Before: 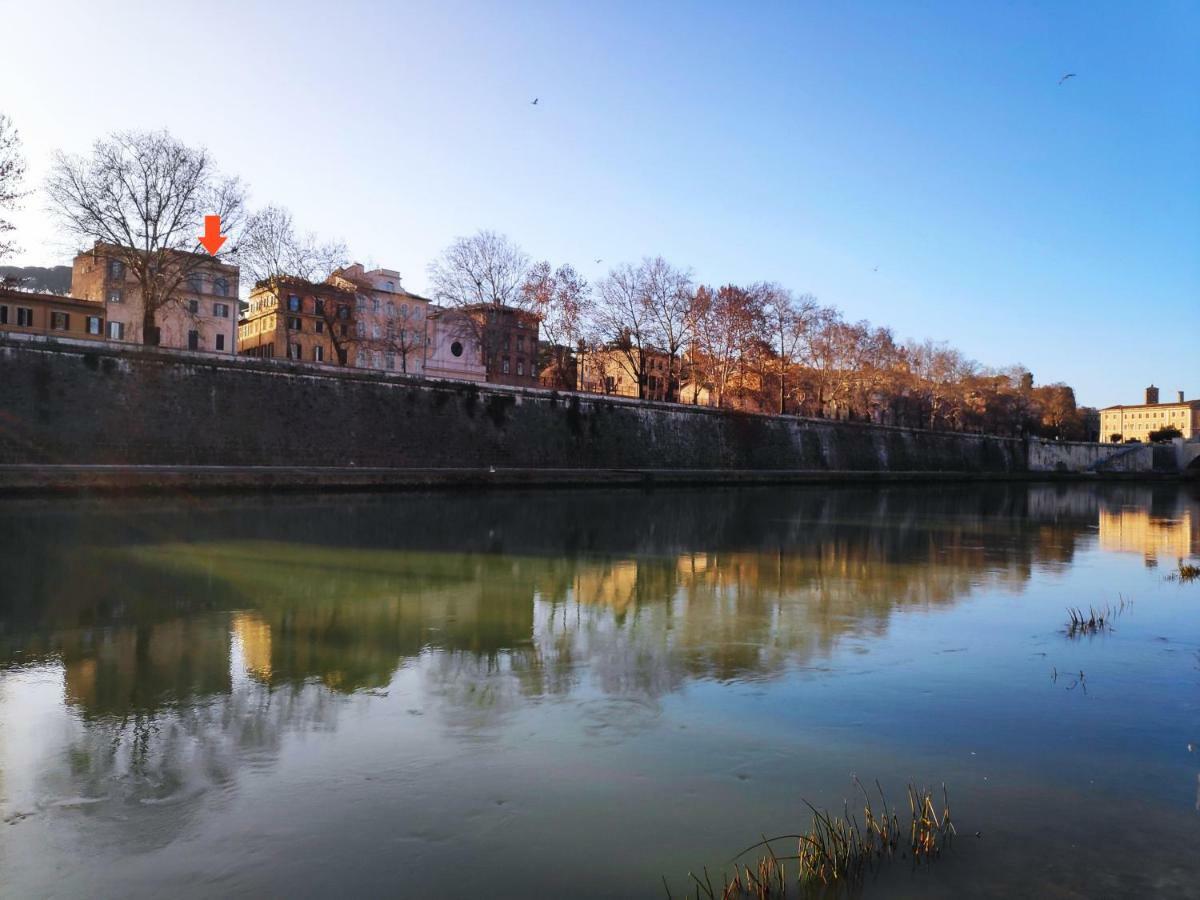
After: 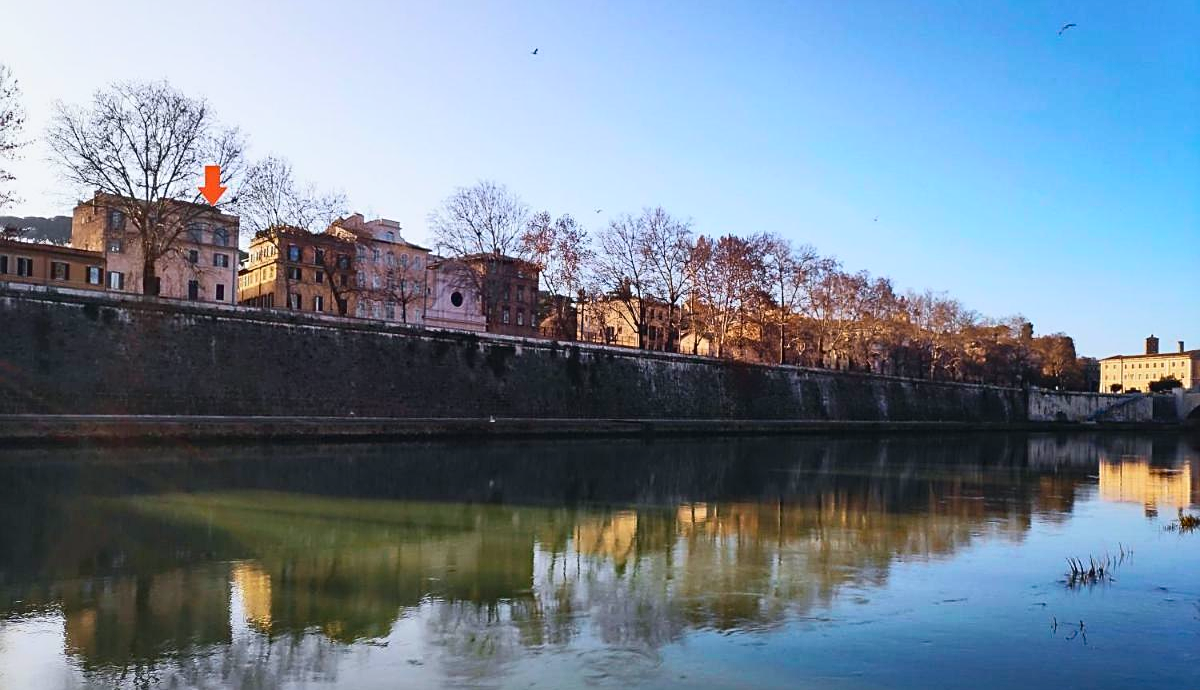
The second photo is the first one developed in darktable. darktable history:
local contrast: mode bilateral grid, contrast 20, coarseness 50, detail 120%, midtone range 0.2
crop: top 5.667%, bottom 17.637%
haze removal: compatibility mode true, adaptive false
tone curve: curves: ch0 [(0, 0.045) (0.155, 0.169) (0.46, 0.466) (0.751, 0.788) (1, 0.961)]; ch1 [(0, 0) (0.43, 0.408) (0.472, 0.469) (0.505, 0.503) (0.553, 0.555) (0.592, 0.581) (1, 1)]; ch2 [(0, 0) (0.505, 0.495) (0.579, 0.569) (1, 1)], color space Lab, independent channels, preserve colors none
sharpen: on, module defaults
